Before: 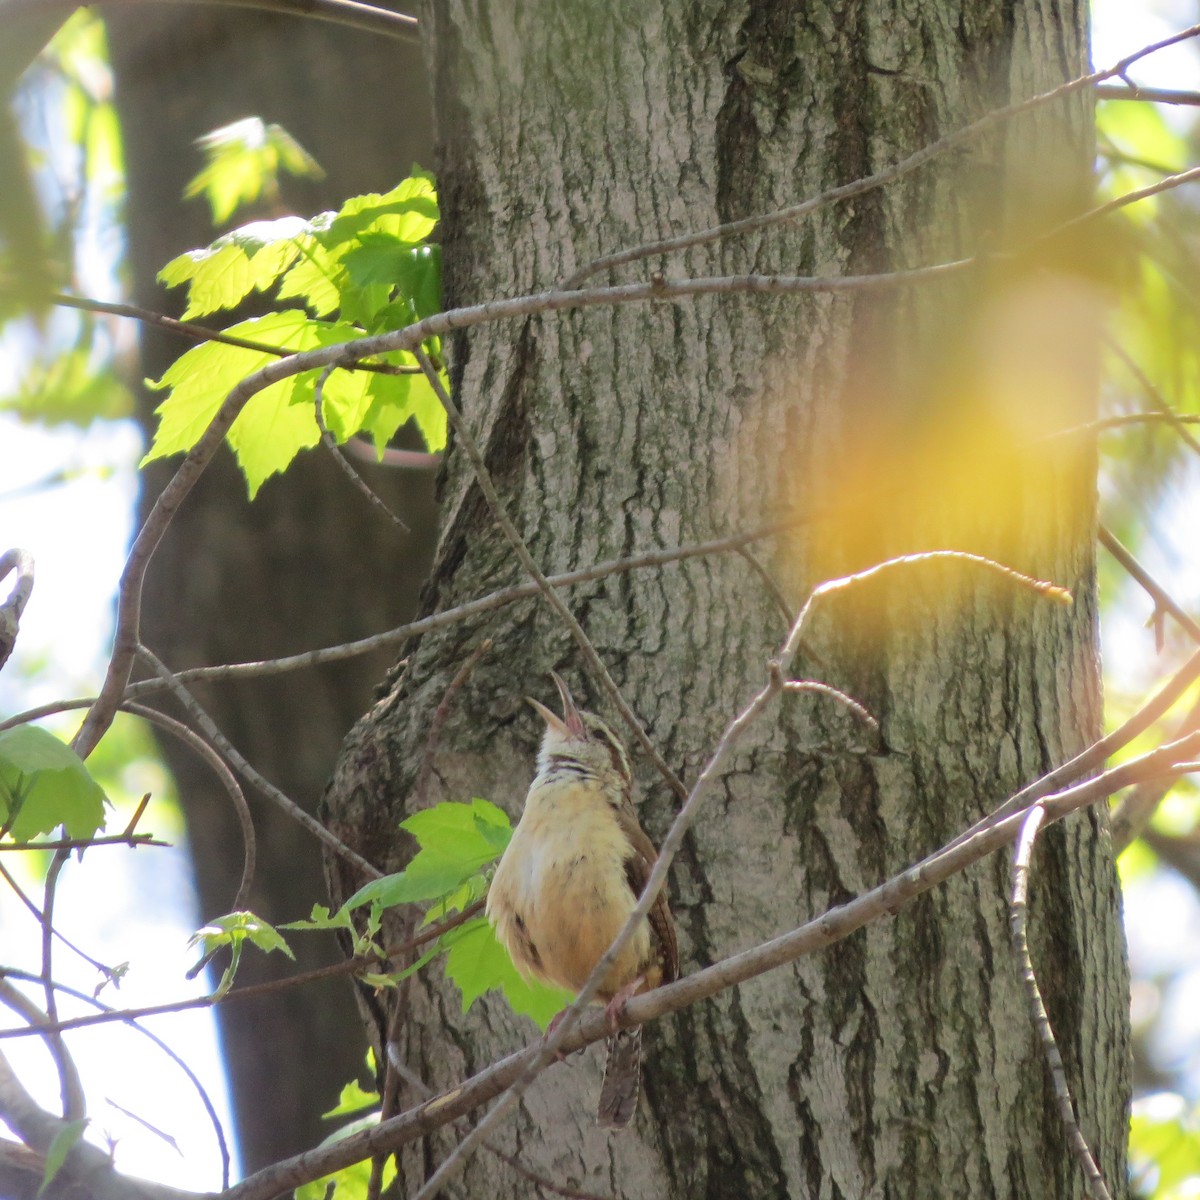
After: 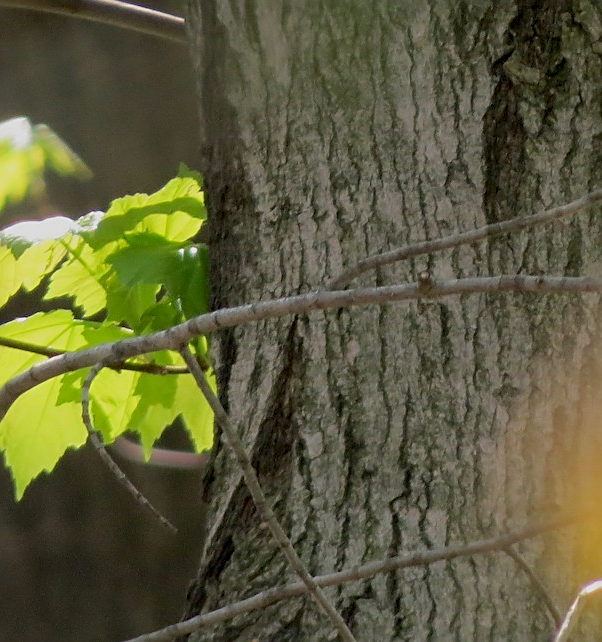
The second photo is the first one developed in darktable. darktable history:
sharpen: on, module defaults
crop: left 19.426%, right 30.331%, bottom 46.449%
exposure: black level correction 0.011, exposure -0.484 EV, compensate highlight preservation false
